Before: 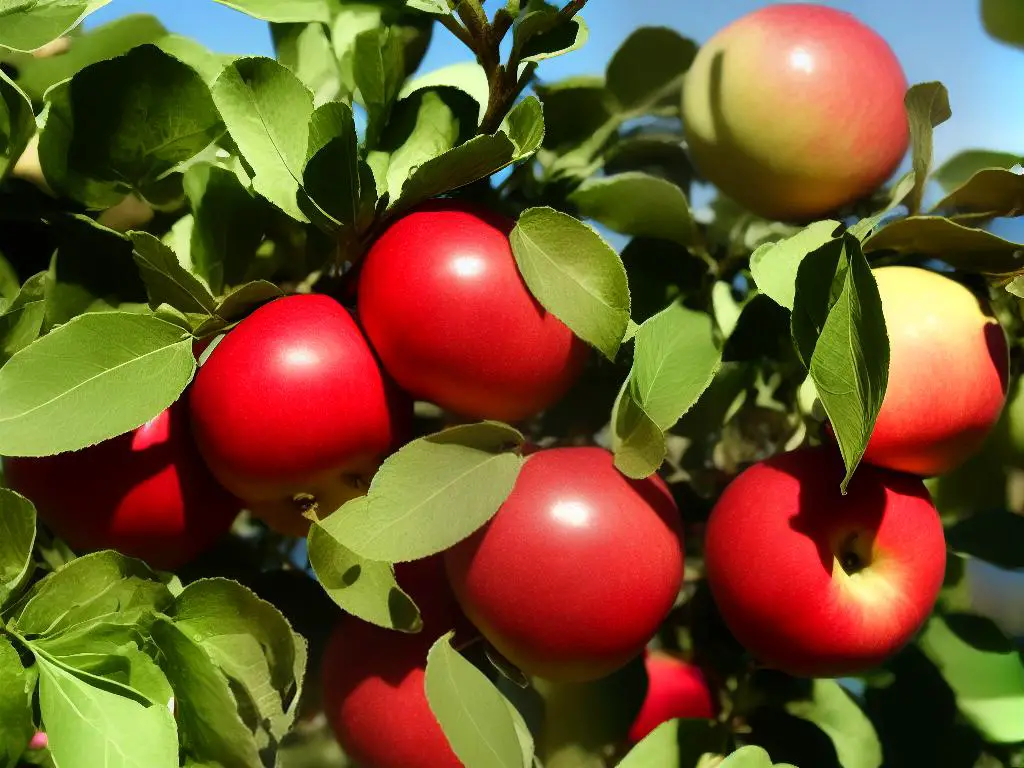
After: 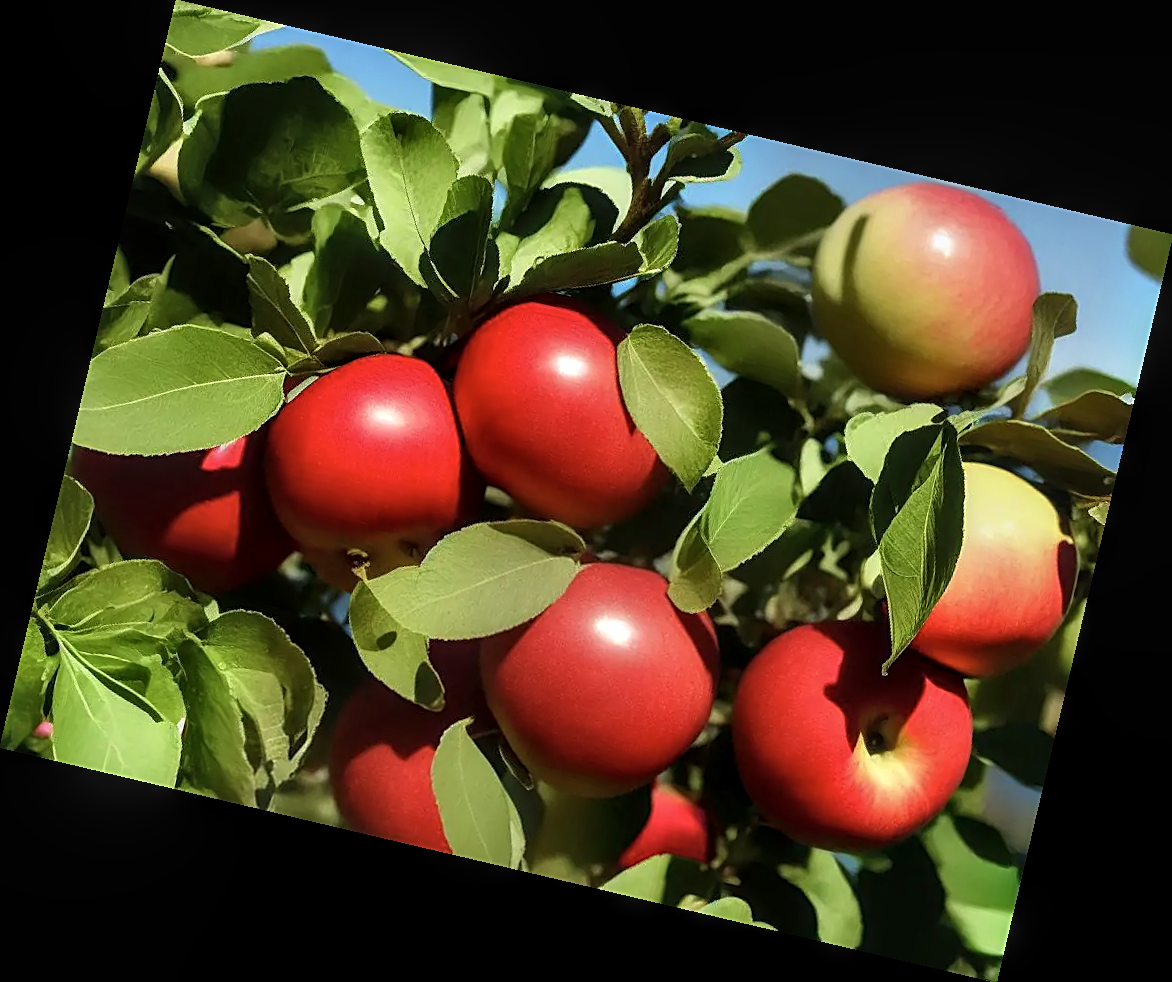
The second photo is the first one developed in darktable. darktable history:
sharpen: on, module defaults
rotate and perspective: rotation 13.27°, automatic cropping off
local contrast: on, module defaults
contrast brightness saturation: saturation -0.1
